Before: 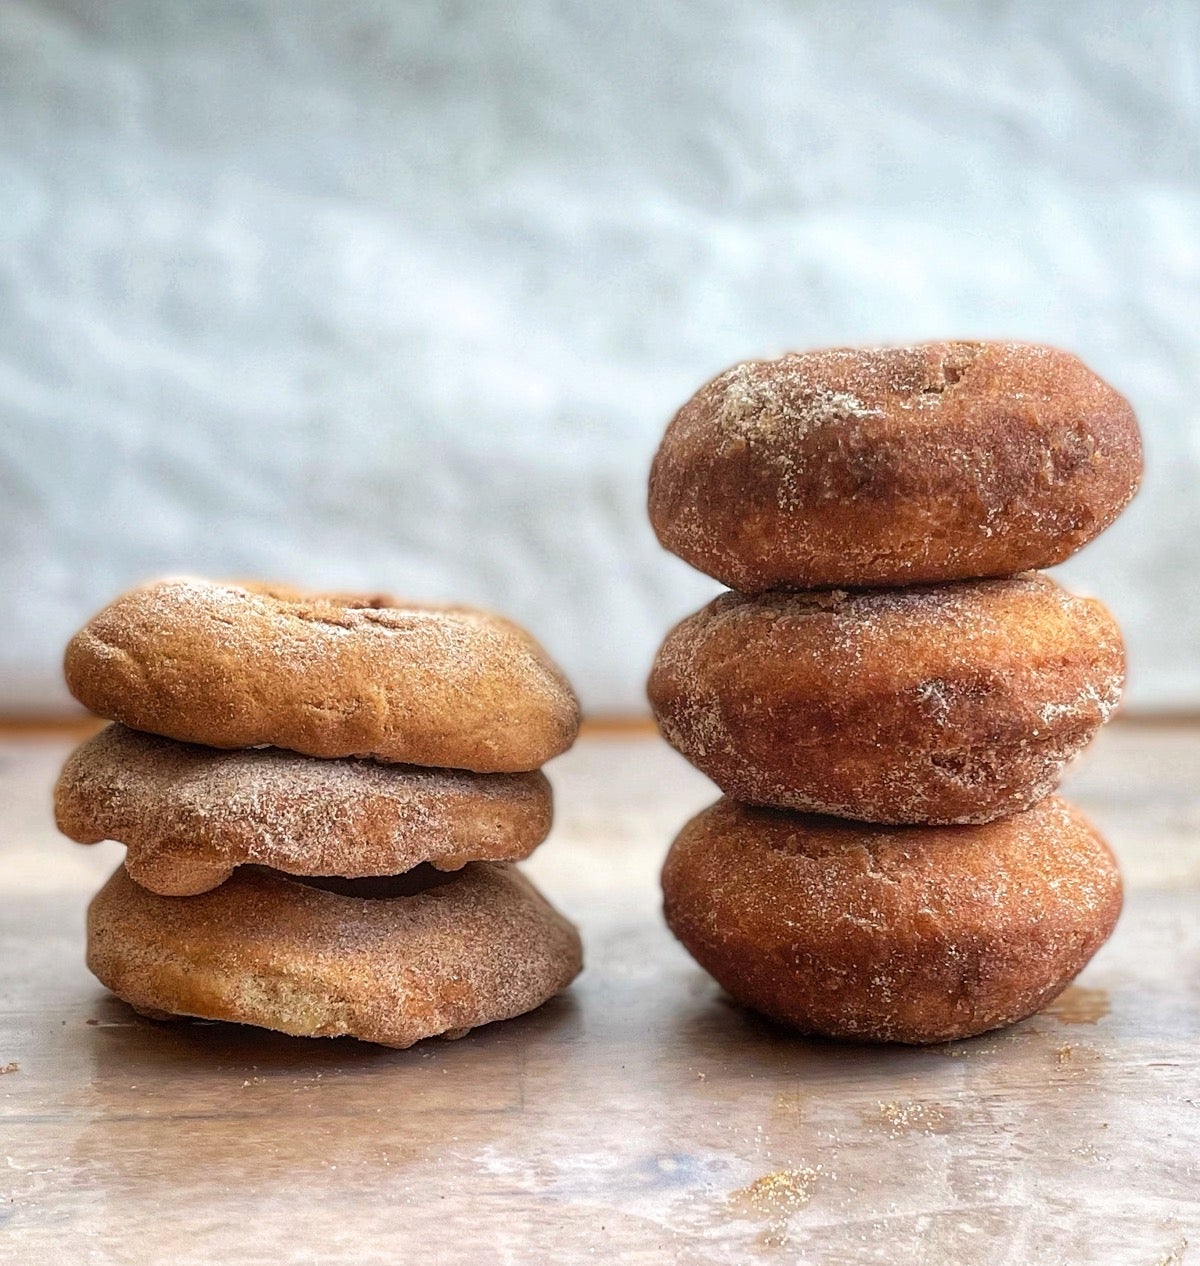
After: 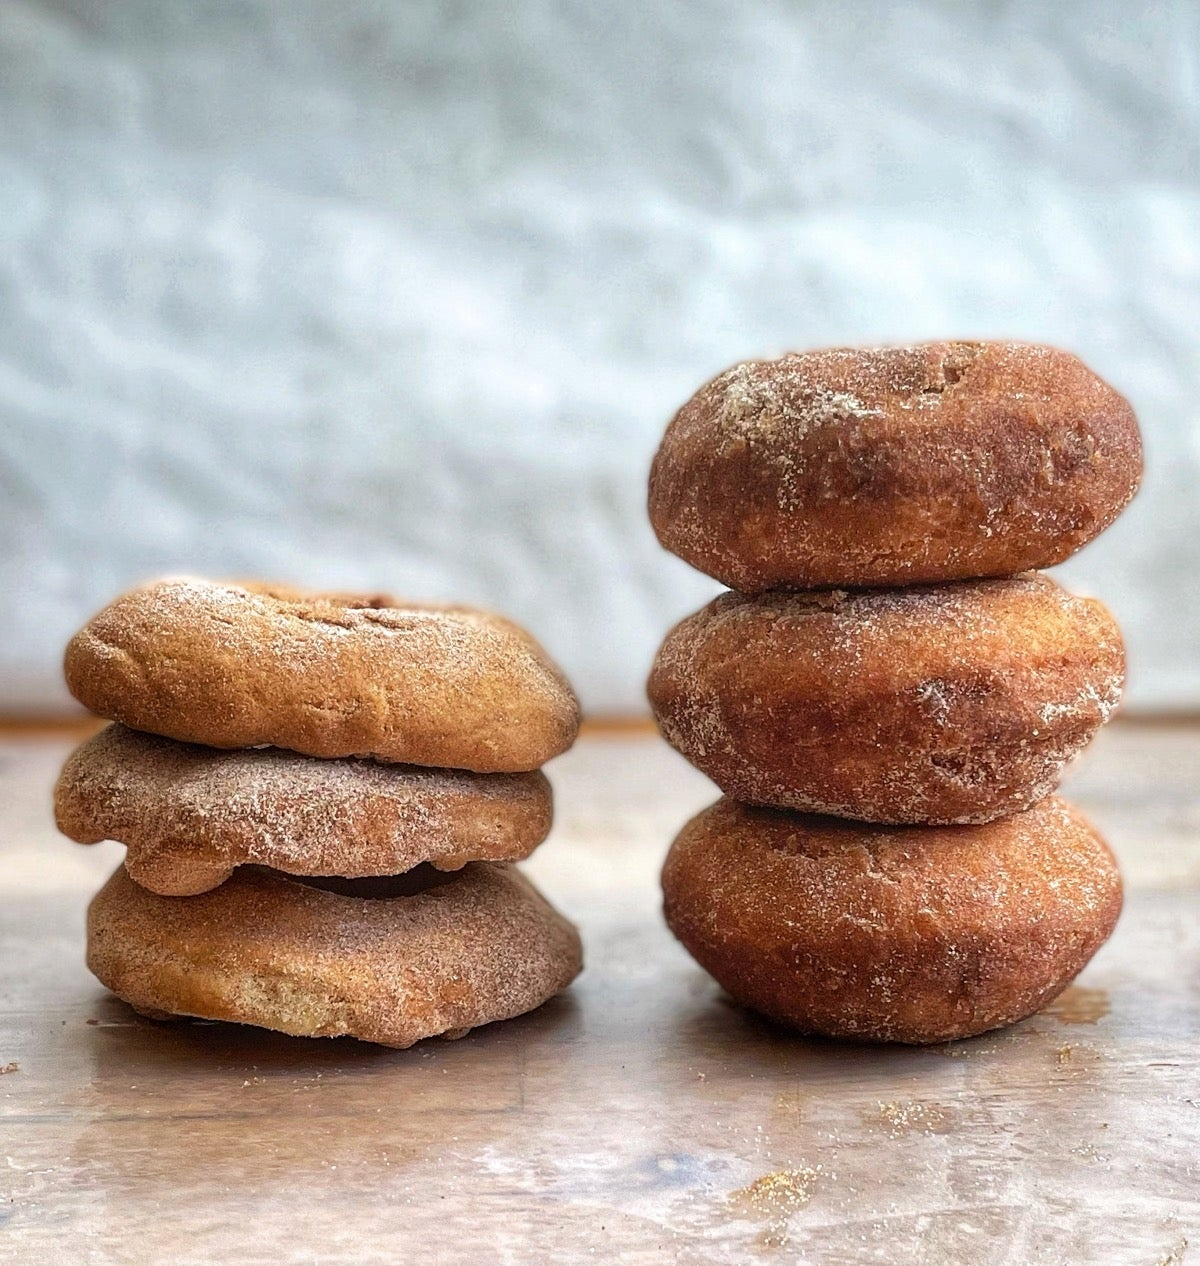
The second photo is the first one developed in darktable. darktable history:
shadows and highlights: radius 126.02, shadows 30.32, highlights -31.1, low approximation 0.01, soften with gaussian
